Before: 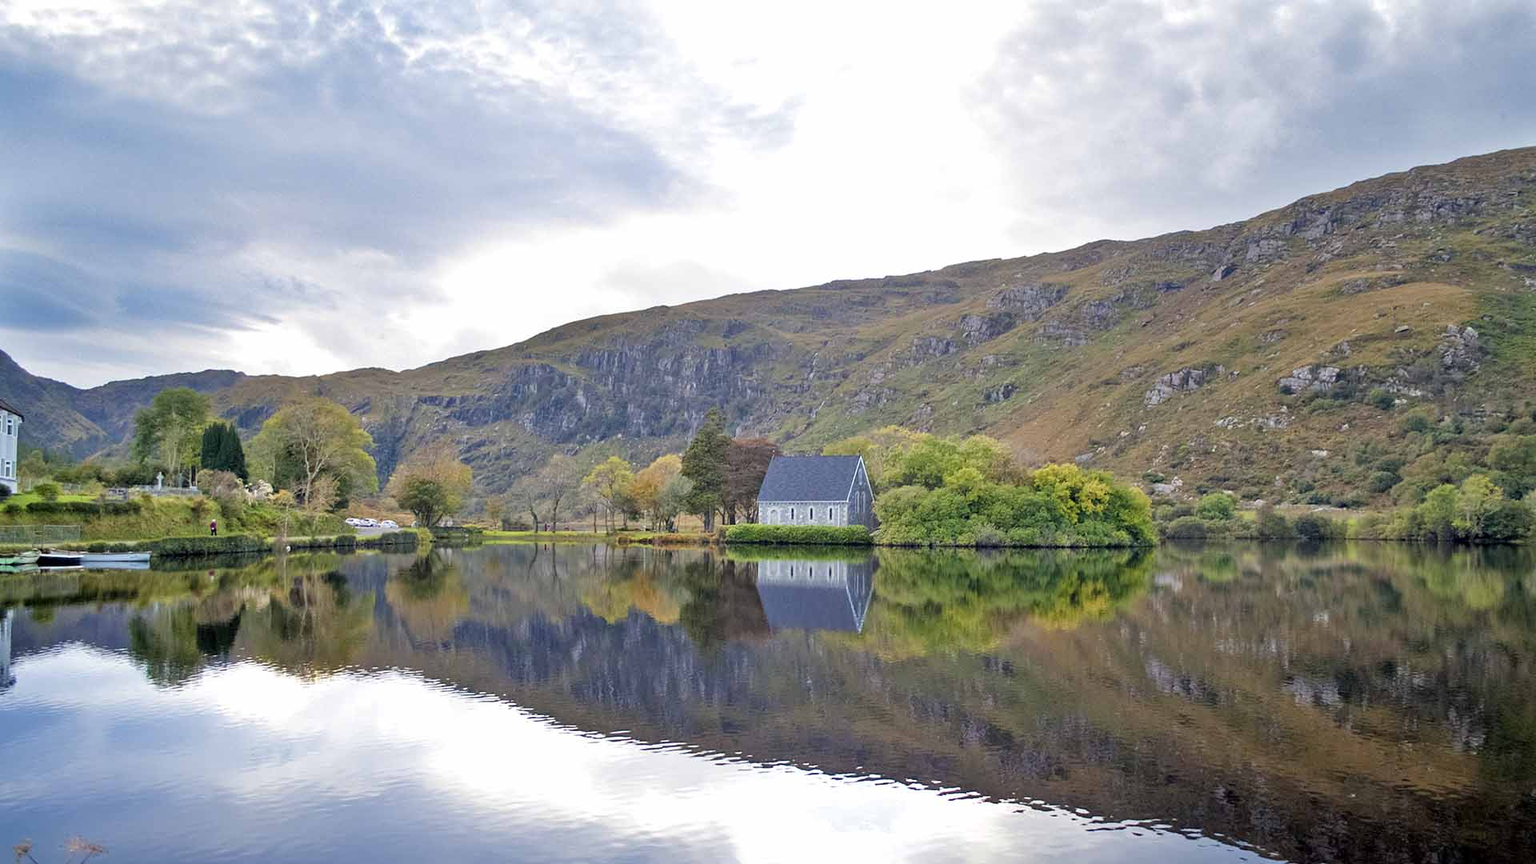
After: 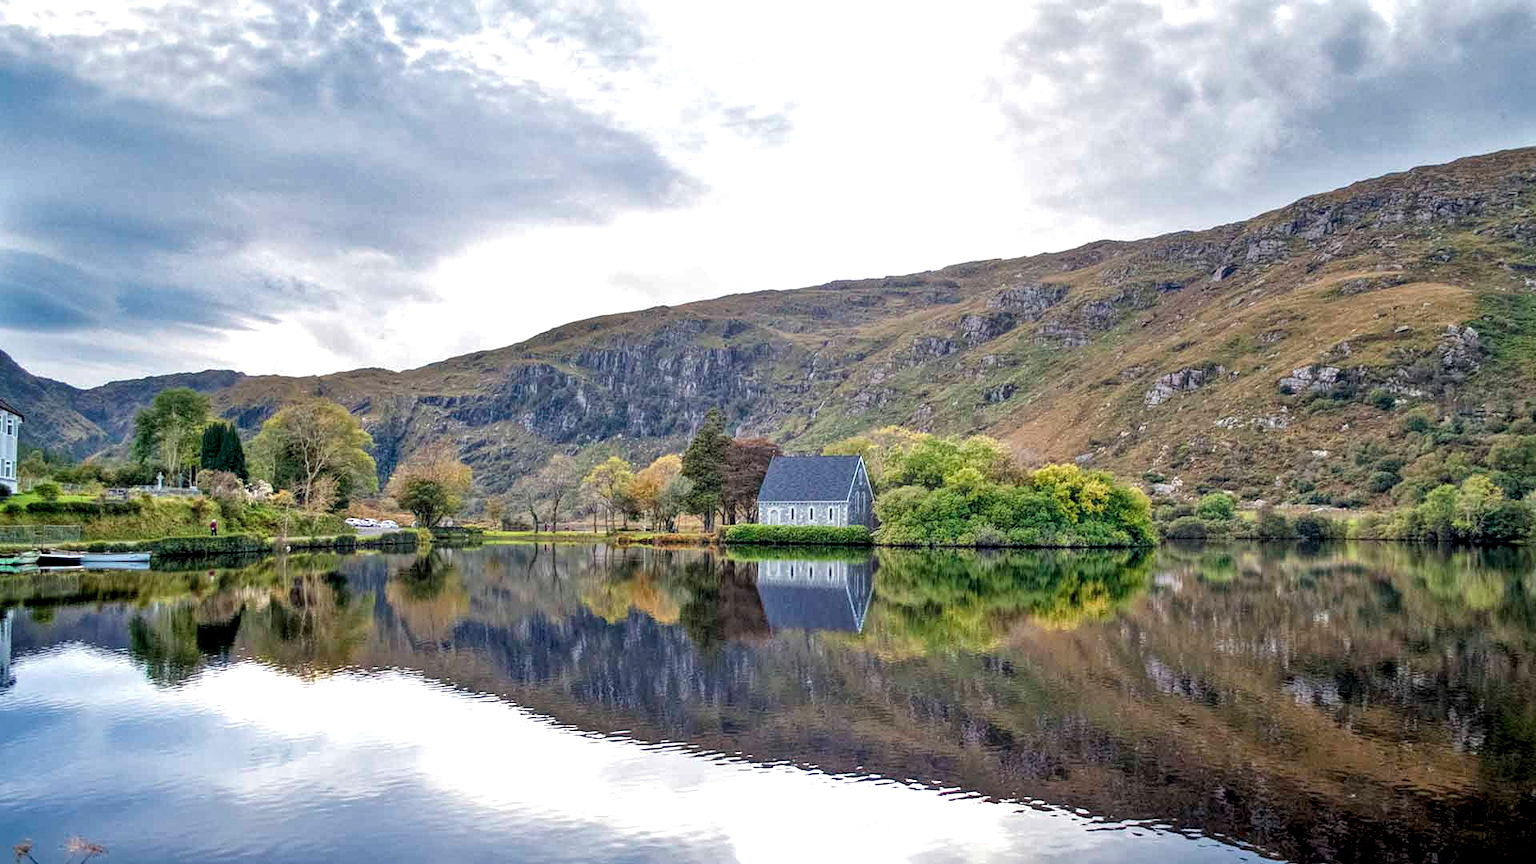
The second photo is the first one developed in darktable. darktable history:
local contrast: highlights 106%, shadows 102%, detail 201%, midtone range 0.2
